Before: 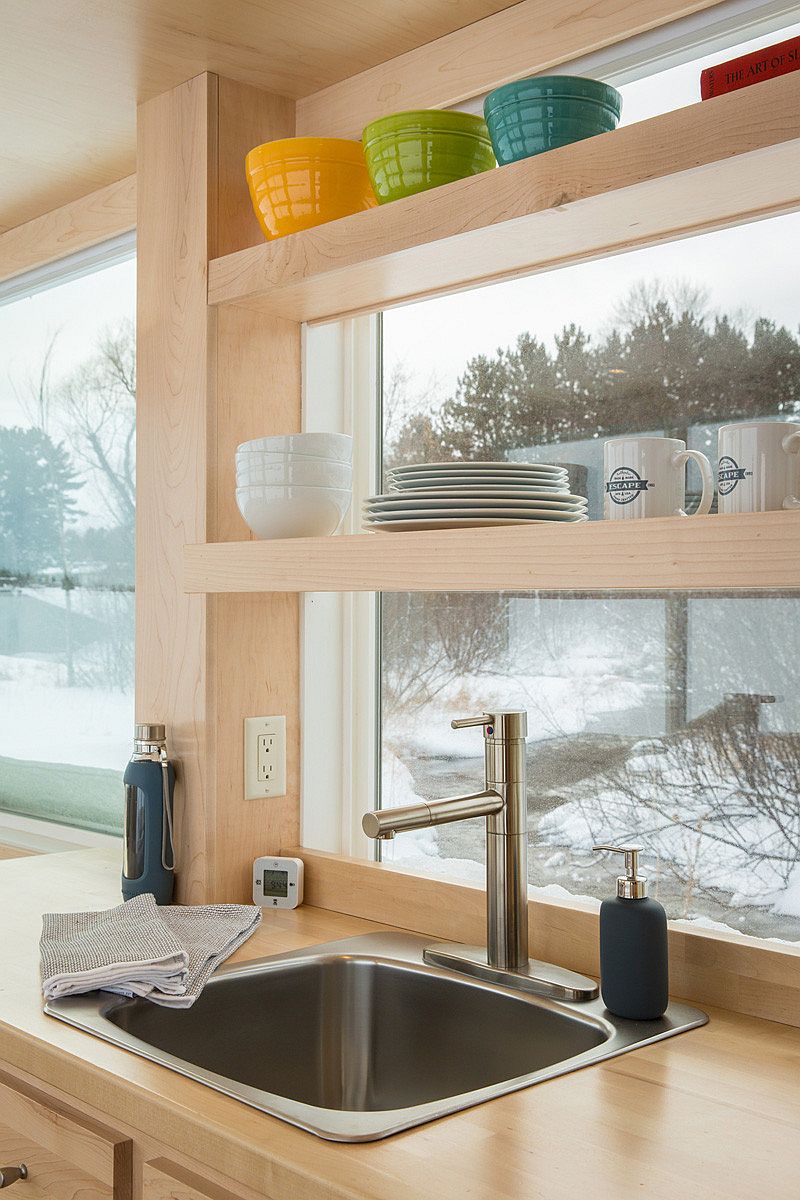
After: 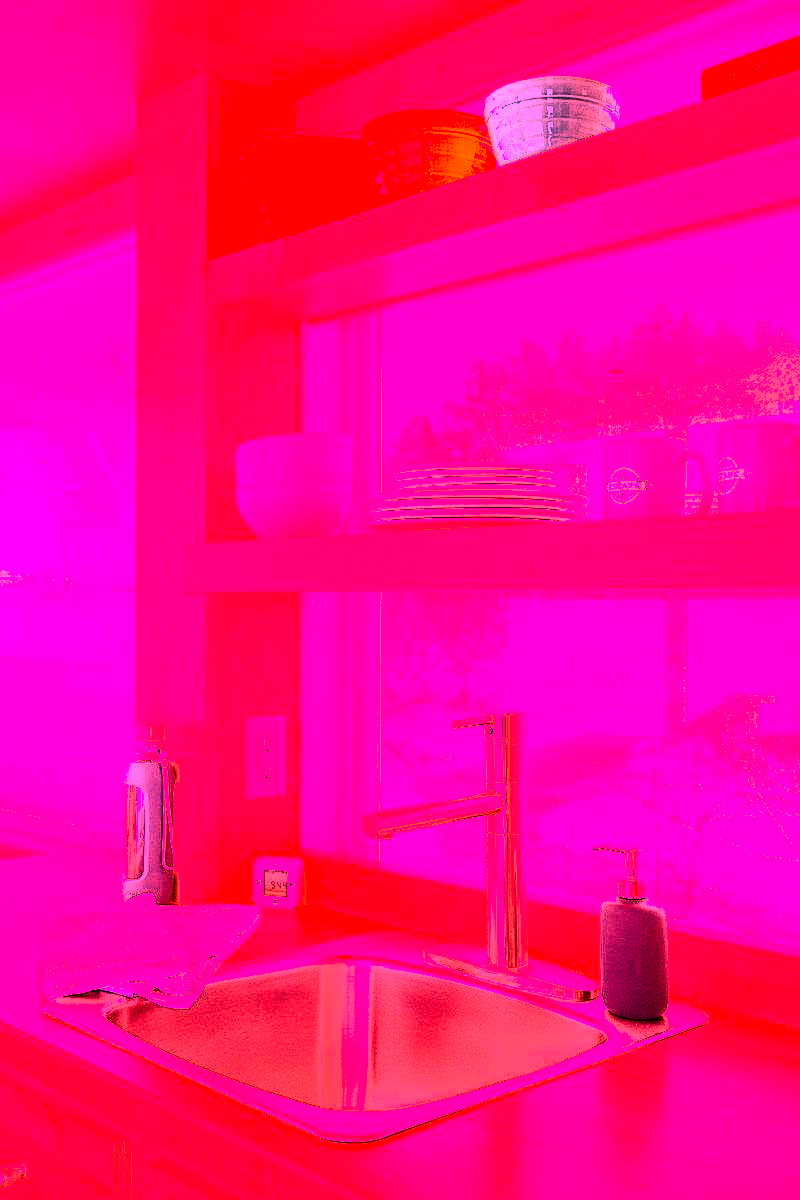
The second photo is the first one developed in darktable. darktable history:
contrast brightness saturation: contrast 0.4, brightness 0.1, saturation 0.21
white balance: red 4.26, blue 1.802
